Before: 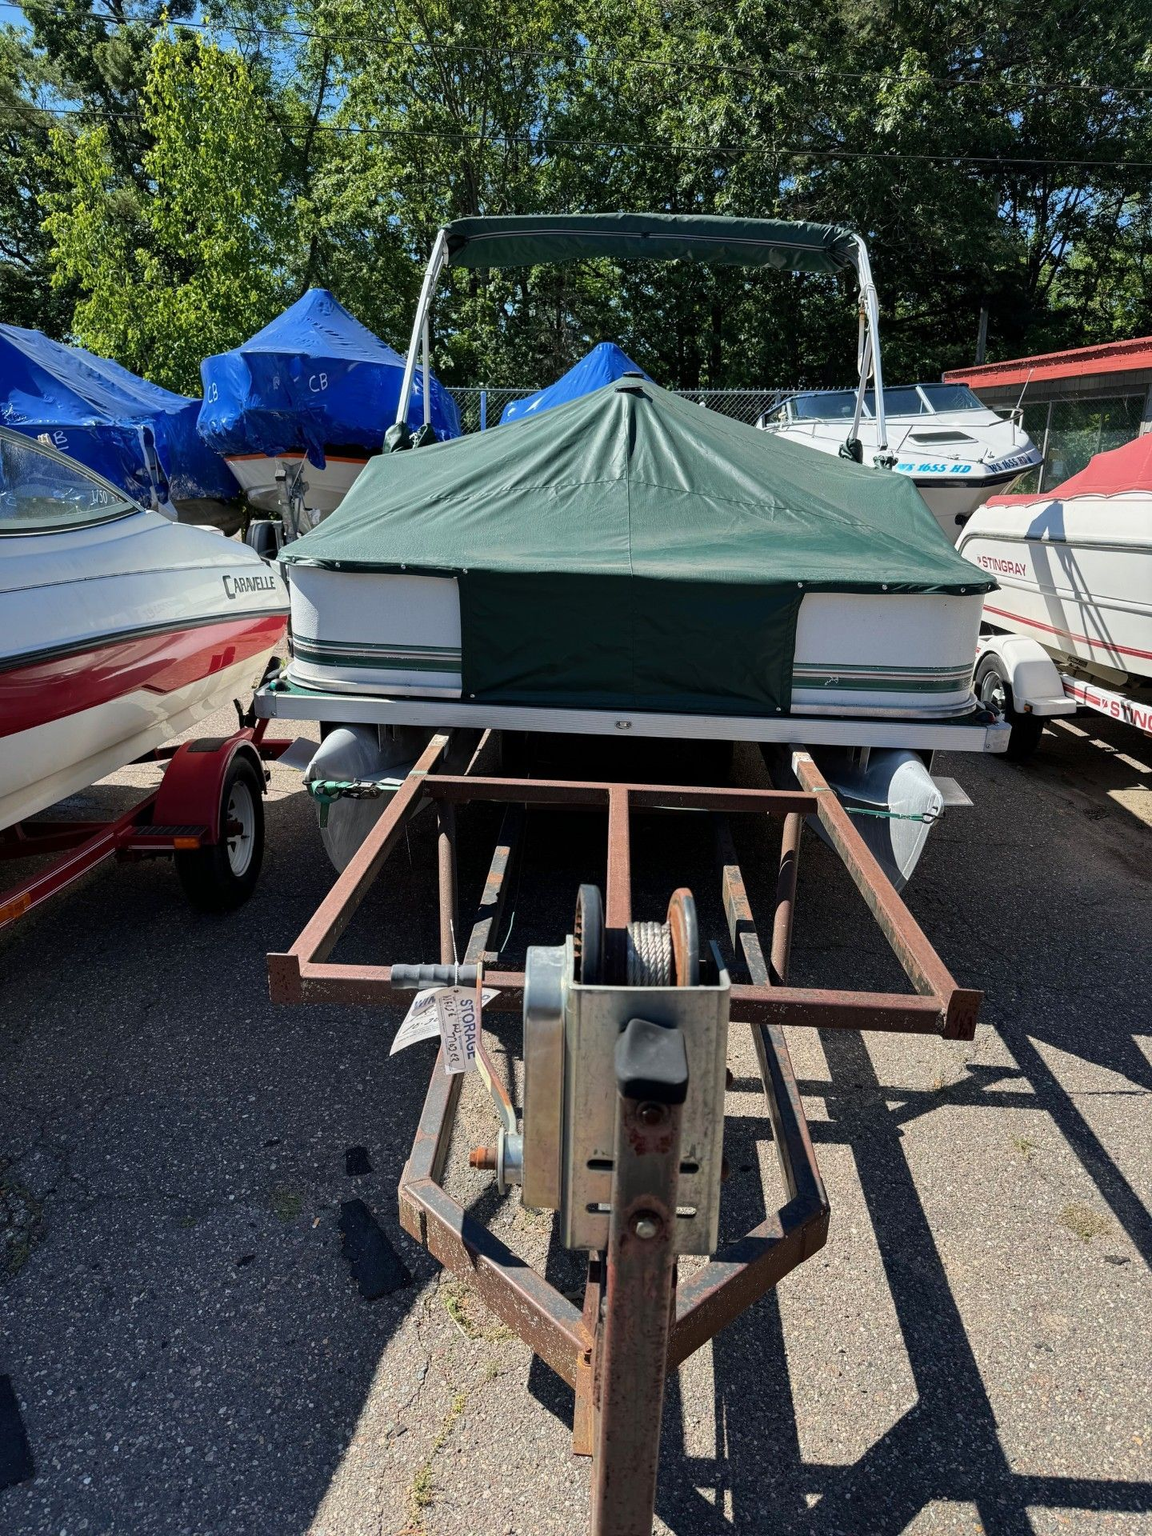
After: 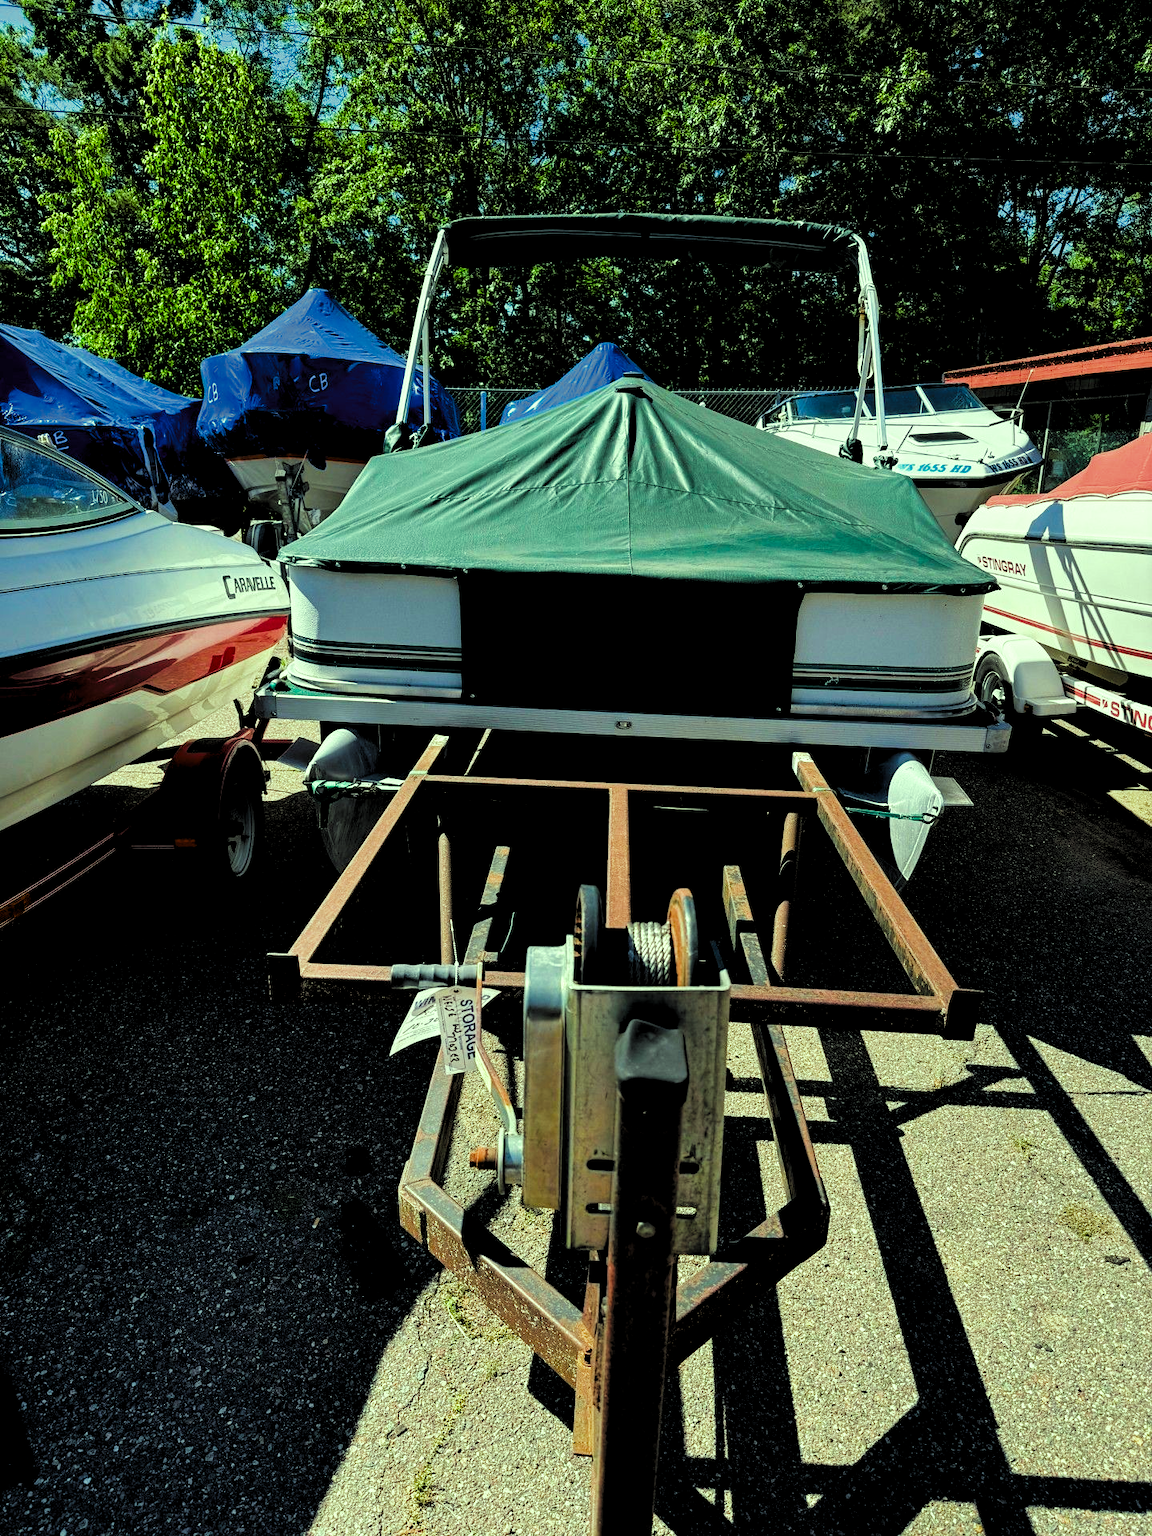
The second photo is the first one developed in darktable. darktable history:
filmic rgb: black relative exposure -4.93 EV, white relative exposure 2.84 EV, threshold 5.96 EV, hardness 3.71, add noise in highlights 0, color science v3 (2019), use custom middle-gray values true, contrast in highlights soft, enable highlight reconstruction true
color correction: highlights a* -10.77, highlights b* 9.81, saturation 1.71
levels: levels [0.129, 0.519, 0.867]
